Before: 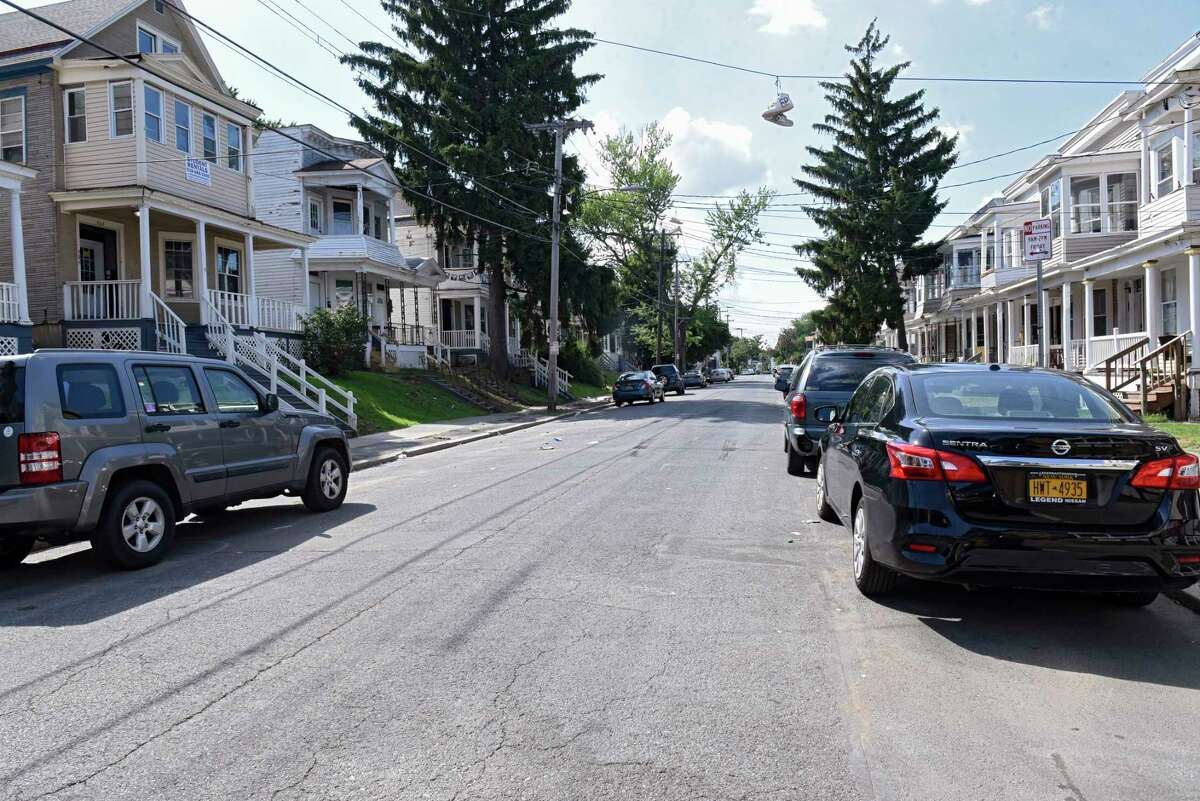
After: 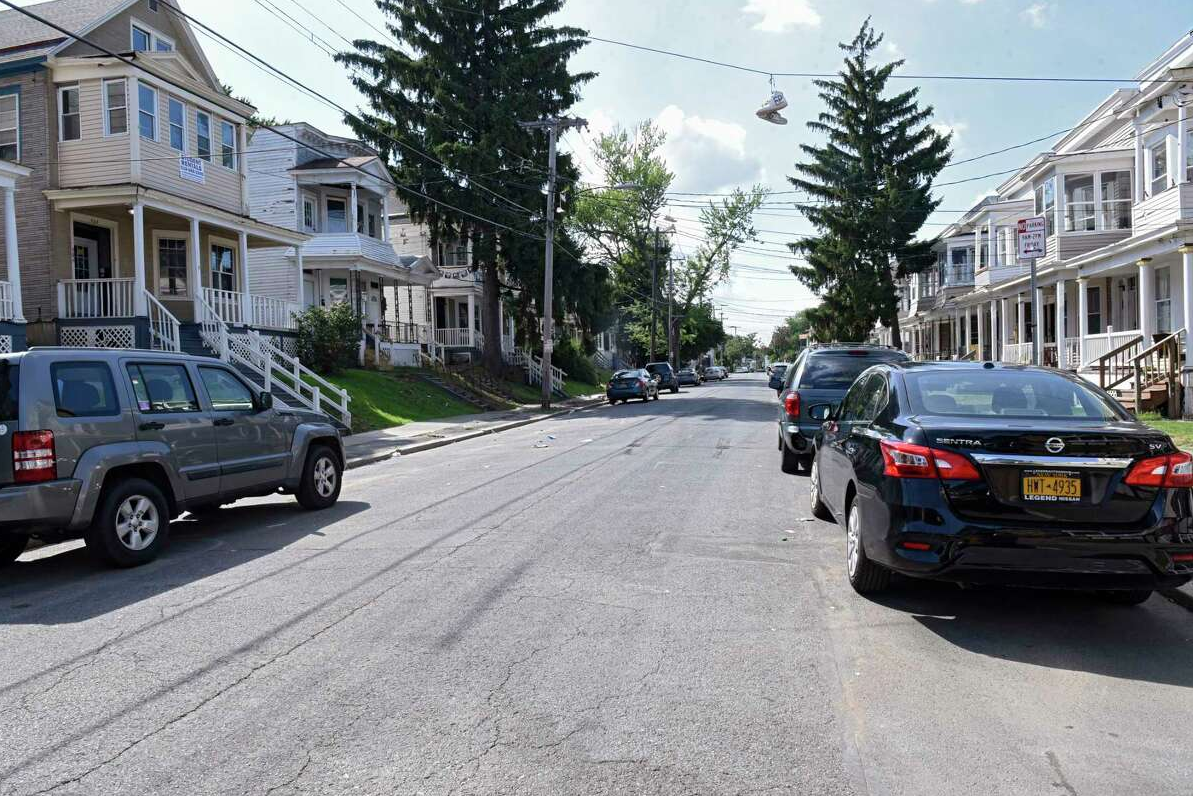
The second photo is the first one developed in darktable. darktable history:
crop and rotate: left 0.555%, top 0.31%, bottom 0.247%
